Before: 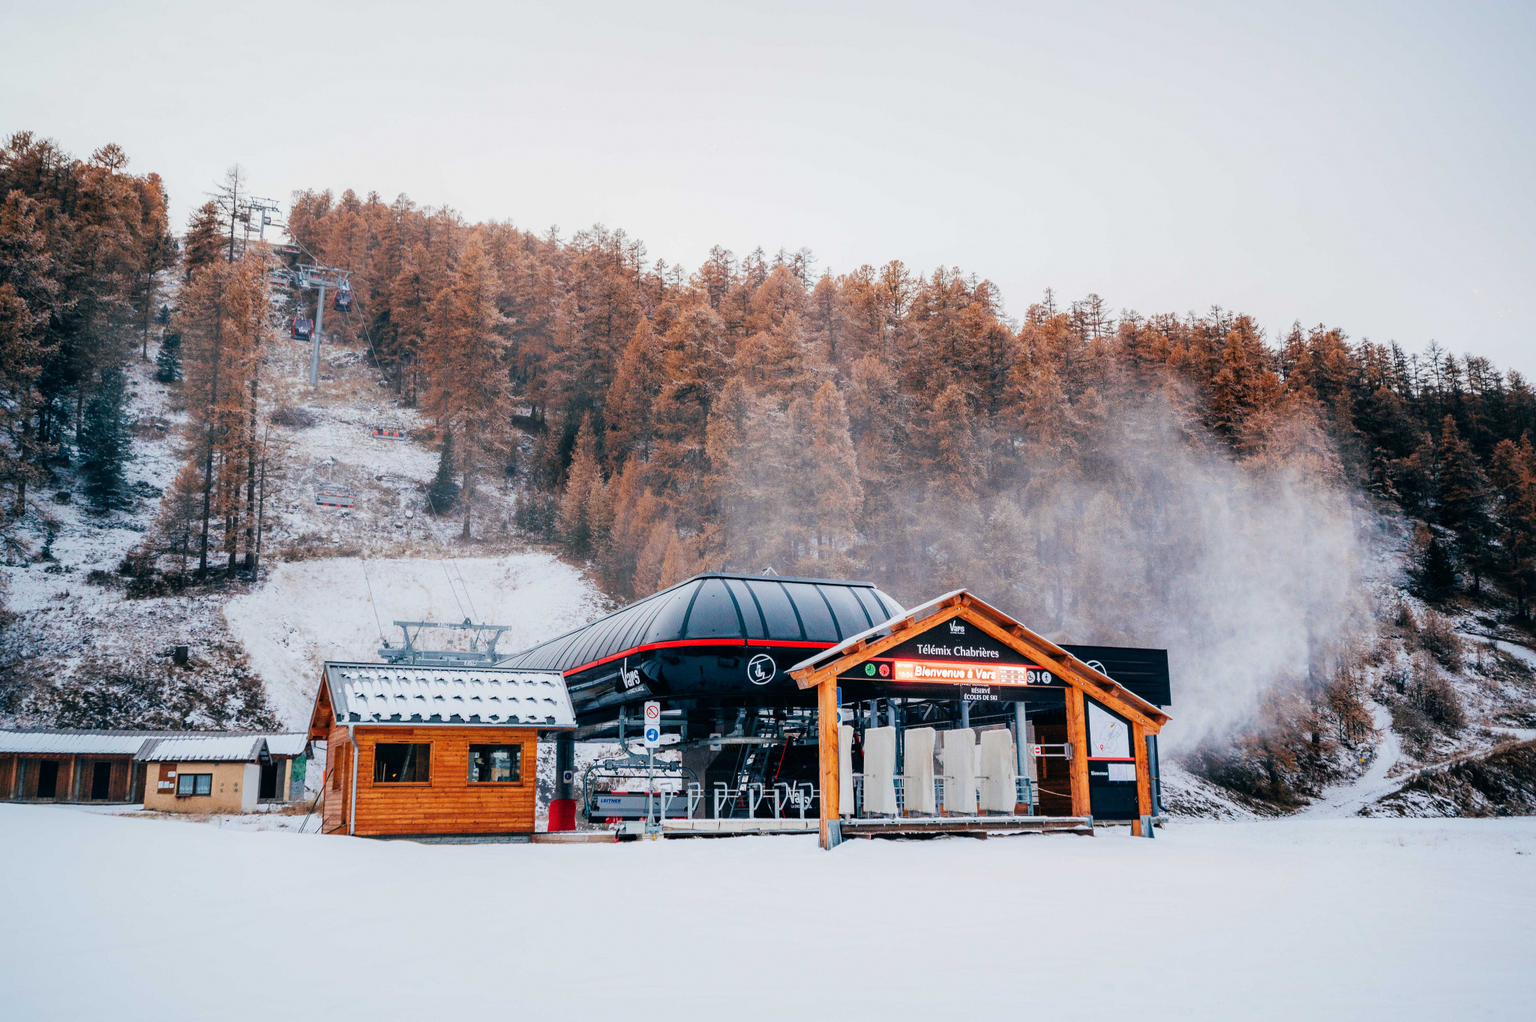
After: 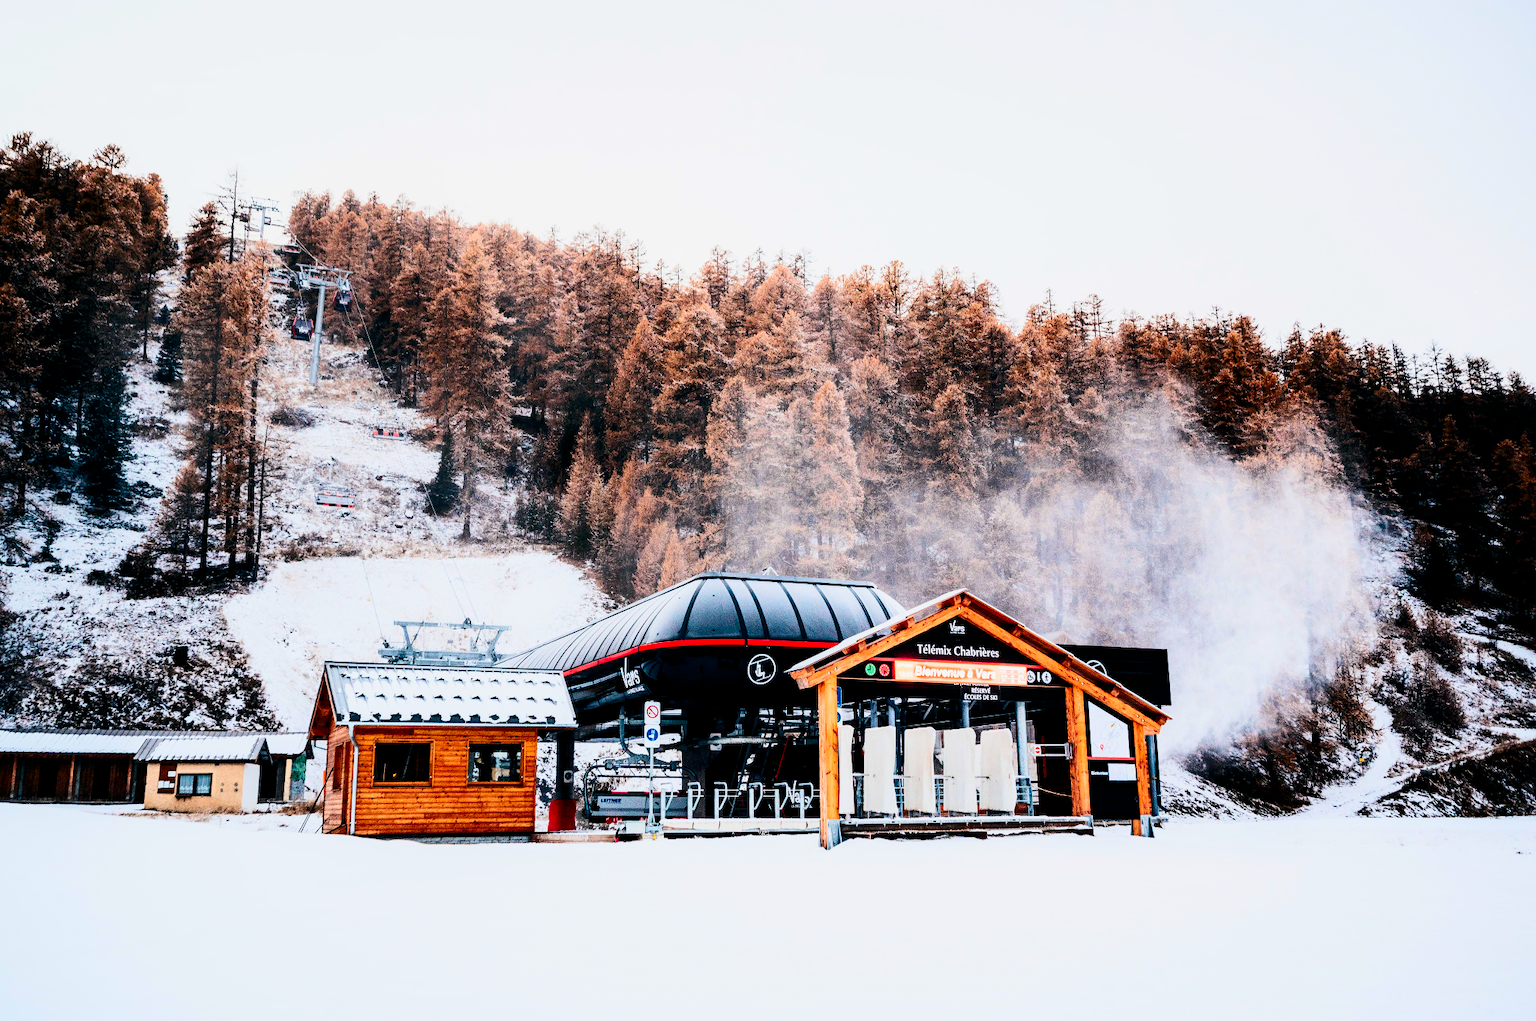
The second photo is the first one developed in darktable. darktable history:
contrast brightness saturation: contrast 0.4, brightness 0.05, saturation 0.25
filmic rgb: black relative exposure -5 EV, hardness 2.88, contrast 1.3, highlights saturation mix -30%
